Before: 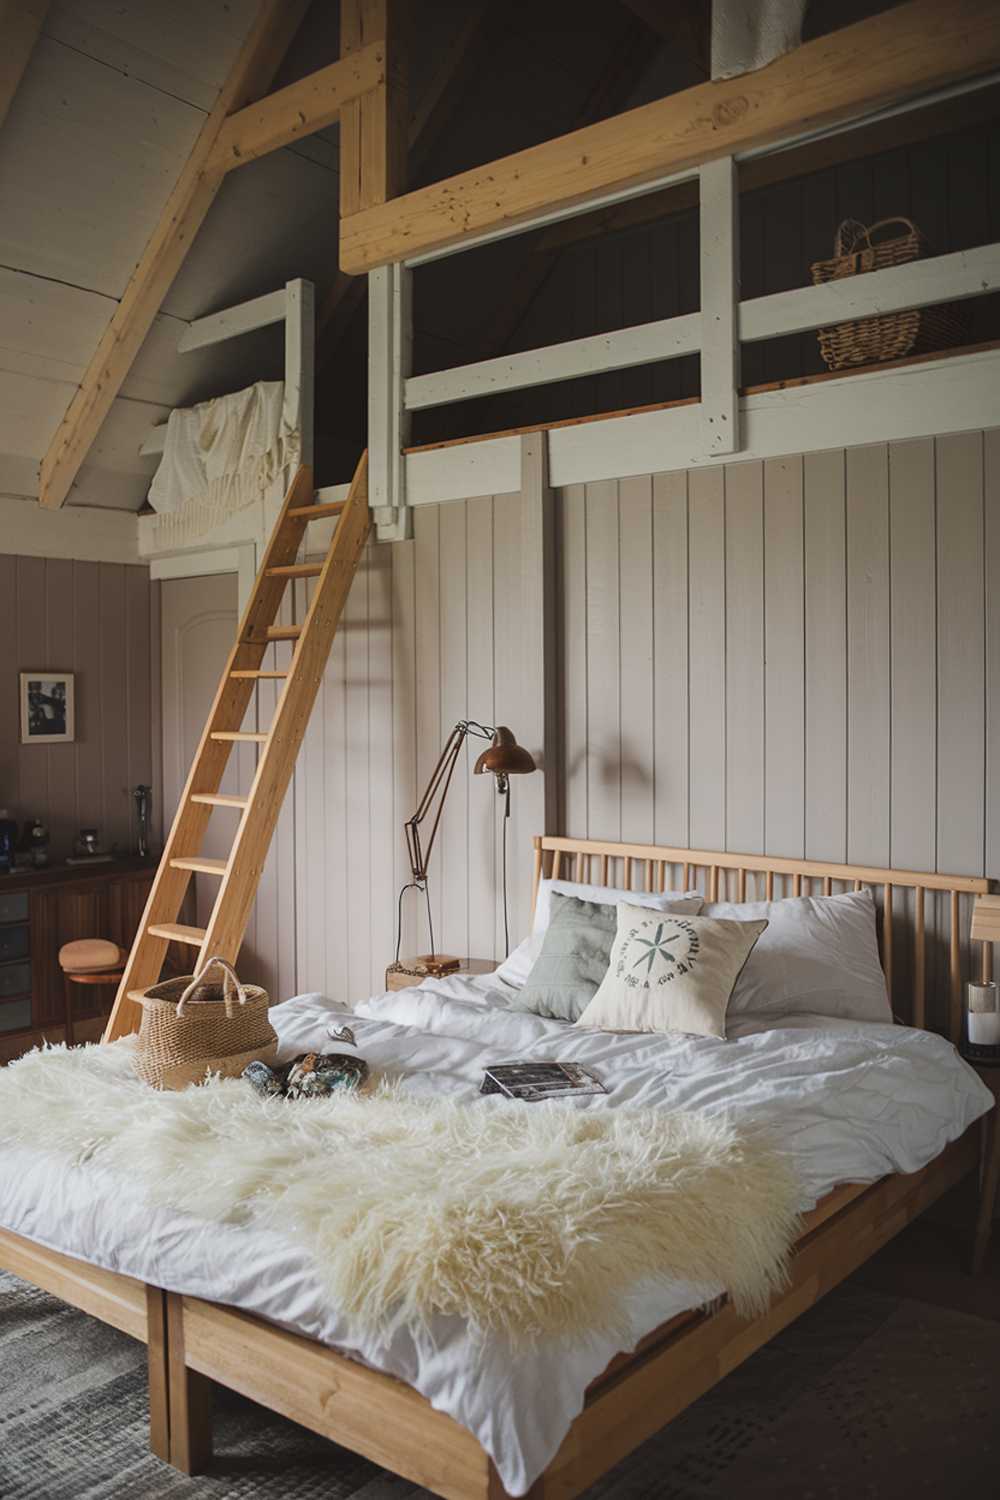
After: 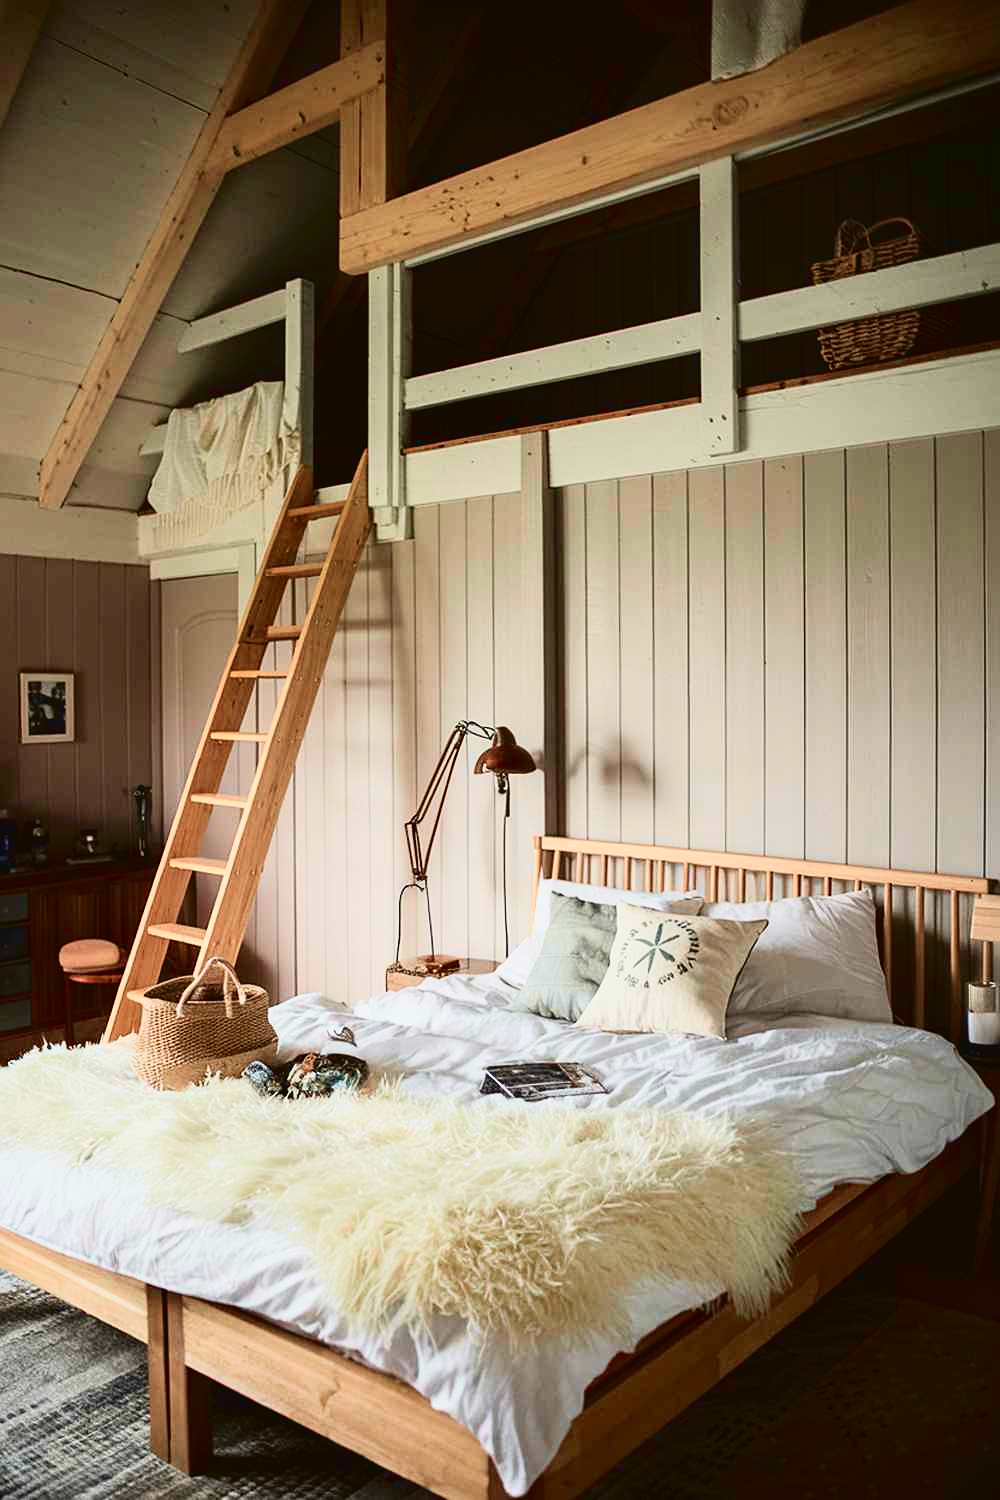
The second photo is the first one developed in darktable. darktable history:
tone curve: curves: ch0 [(0.003, 0.032) (0.037, 0.037) (0.142, 0.117) (0.279, 0.311) (0.405, 0.49) (0.526, 0.651) (0.722, 0.857) (0.875, 0.946) (1, 0.98)]; ch1 [(0, 0) (0.305, 0.325) (0.453, 0.437) (0.482, 0.474) (0.501, 0.498) (0.515, 0.523) (0.559, 0.591) (0.6, 0.643) (0.656, 0.707) (1, 1)]; ch2 [(0, 0) (0.323, 0.277) (0.424, 0.396) (0.479, 0.484) (0.499, 0.502) (0.515, 0.537) (0.573, 0.602) (0.653, 0.675) (0.75, 0.756) (1, 1)], color space Lab, independent channels, preserve colors none
exposure: black level correction 0.007, compensate highlight preservation false
contrast brightness saturation: contrast 0.14
sharpen: radius 1.272, amount 0.305, threshold 0
